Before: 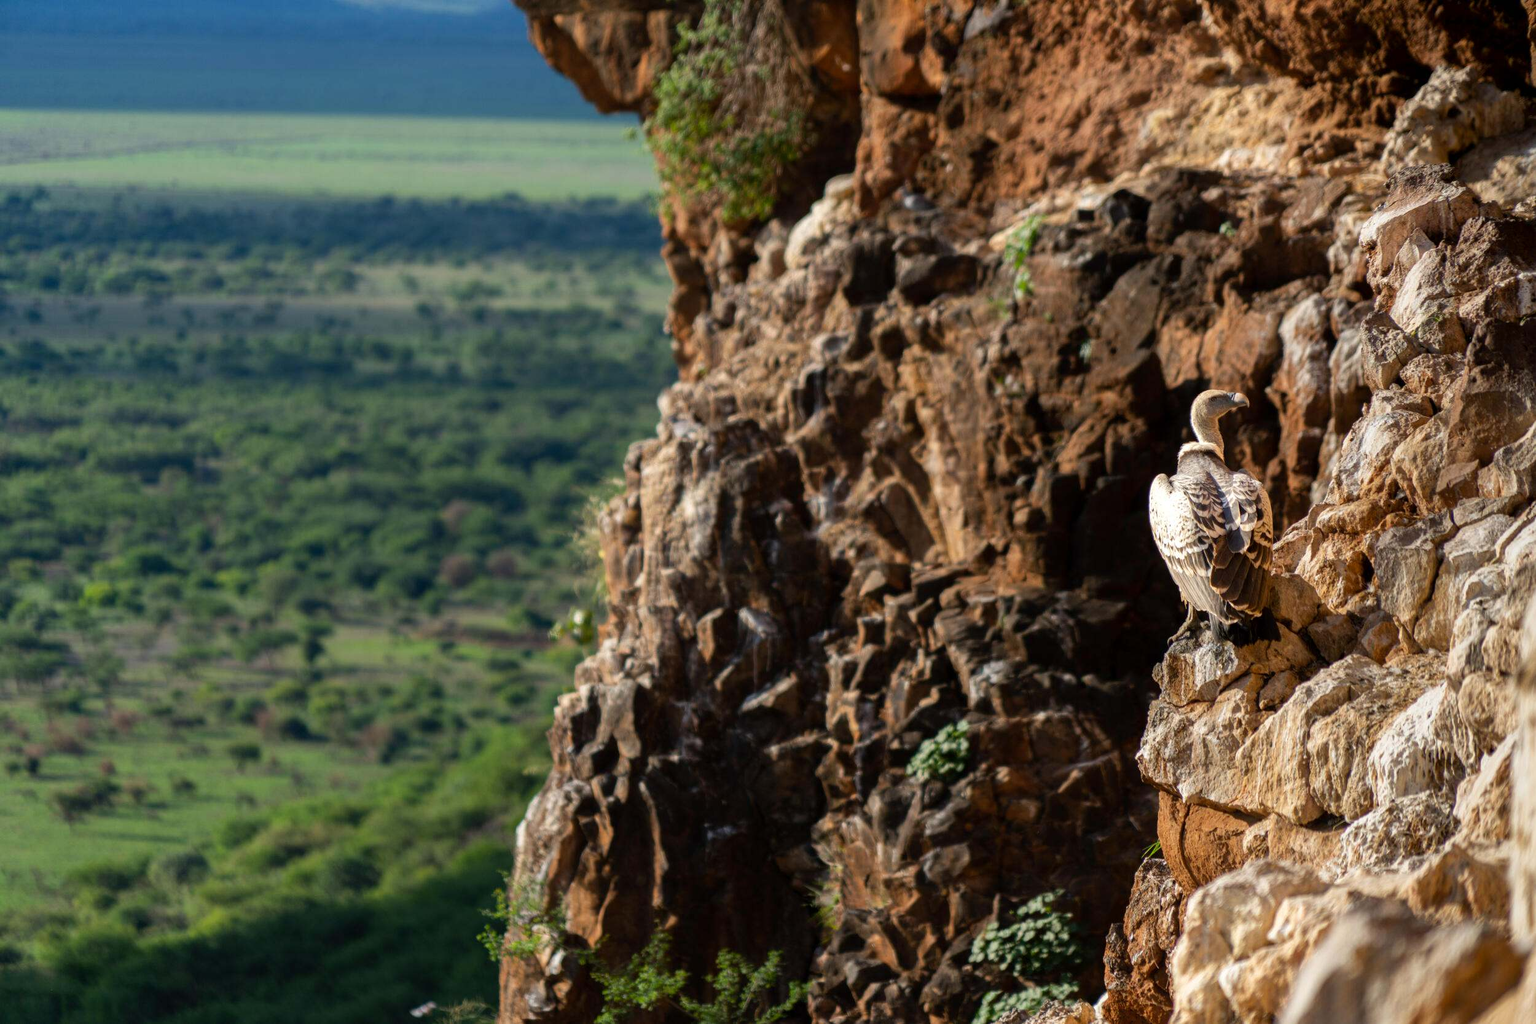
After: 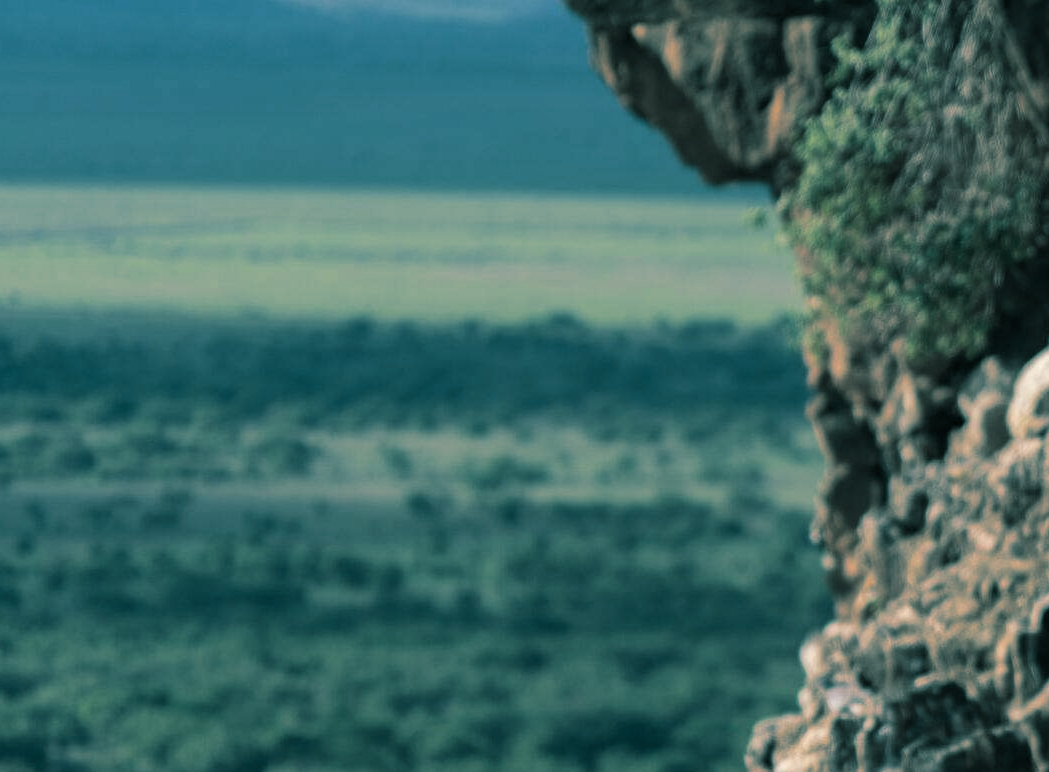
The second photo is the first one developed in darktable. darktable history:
split-toning: shadows › hue 186.43°, highlights › hue 49.29°, compress 30.29%
shadows and highlights: shadows 29.61, highlights -30.47, low approximation 0.01, soften with gaussian
crop and rotate: left 10.817%, top 0.062%, right 47.194%, bottom 53.626%
contrast brightness saturation: saturation -0.17
